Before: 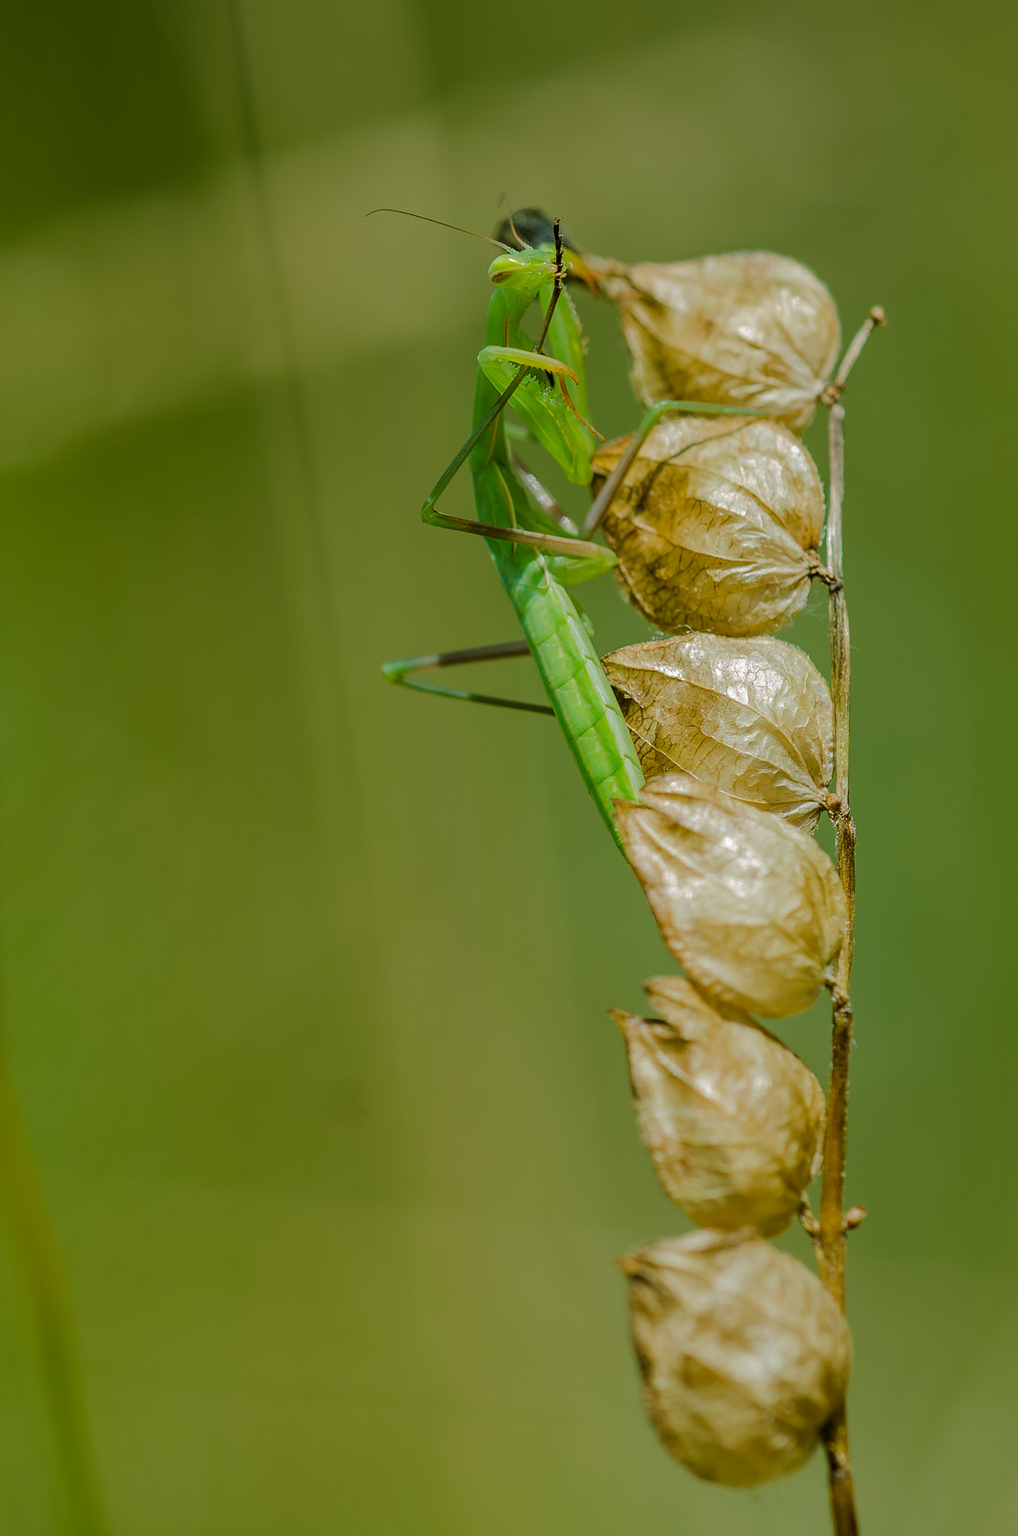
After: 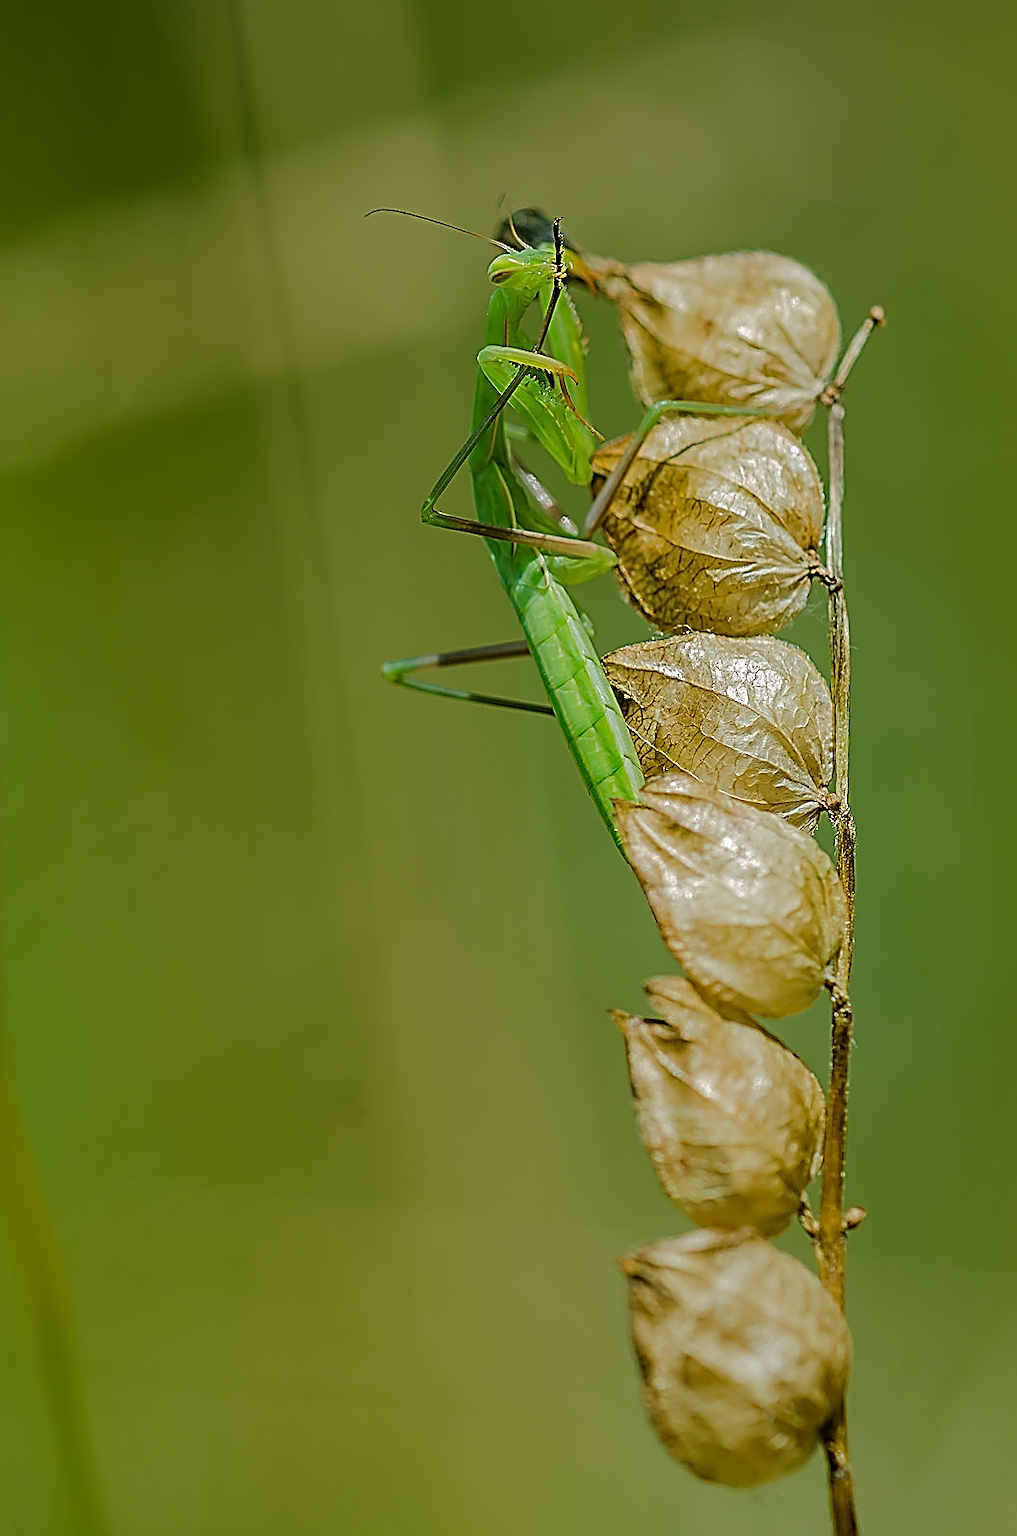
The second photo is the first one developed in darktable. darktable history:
sharpen: amount 1.995
tone equalizer: edges refinement/feathering 500, mask exposure compensation -1.57 EV, preserve details no
